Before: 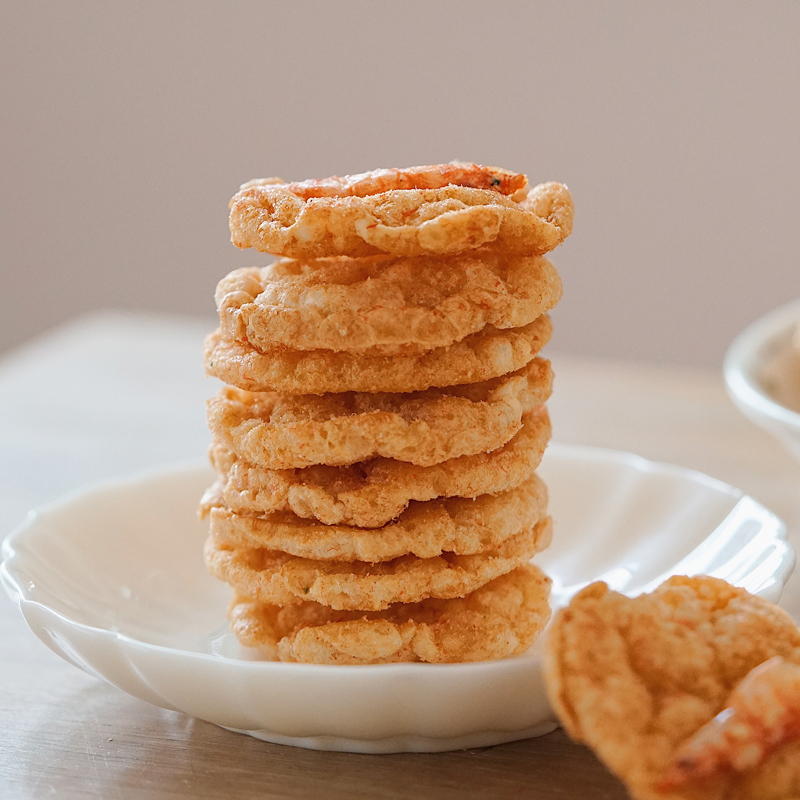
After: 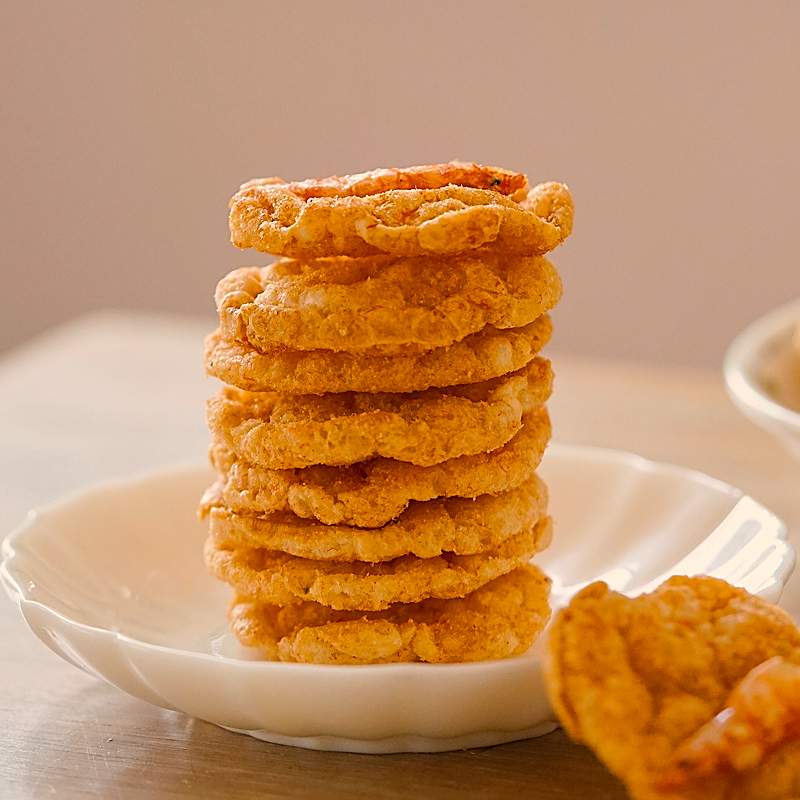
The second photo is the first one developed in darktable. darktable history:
color balance rgb: highlights gain › chroma 3.054%, highlights gain › hue 60.13°, perceptual saturation grading › global saturation 29.681%, global vibrance 20%
color calibration: gray › normalize channels true, x 0.342, y 0.356, temperature 5155.51 K, gamut compression 0.01
shadows and highlights: shadows 36.97, highlights -27.87, soften with gaussian
sharpen: on, module defaults
